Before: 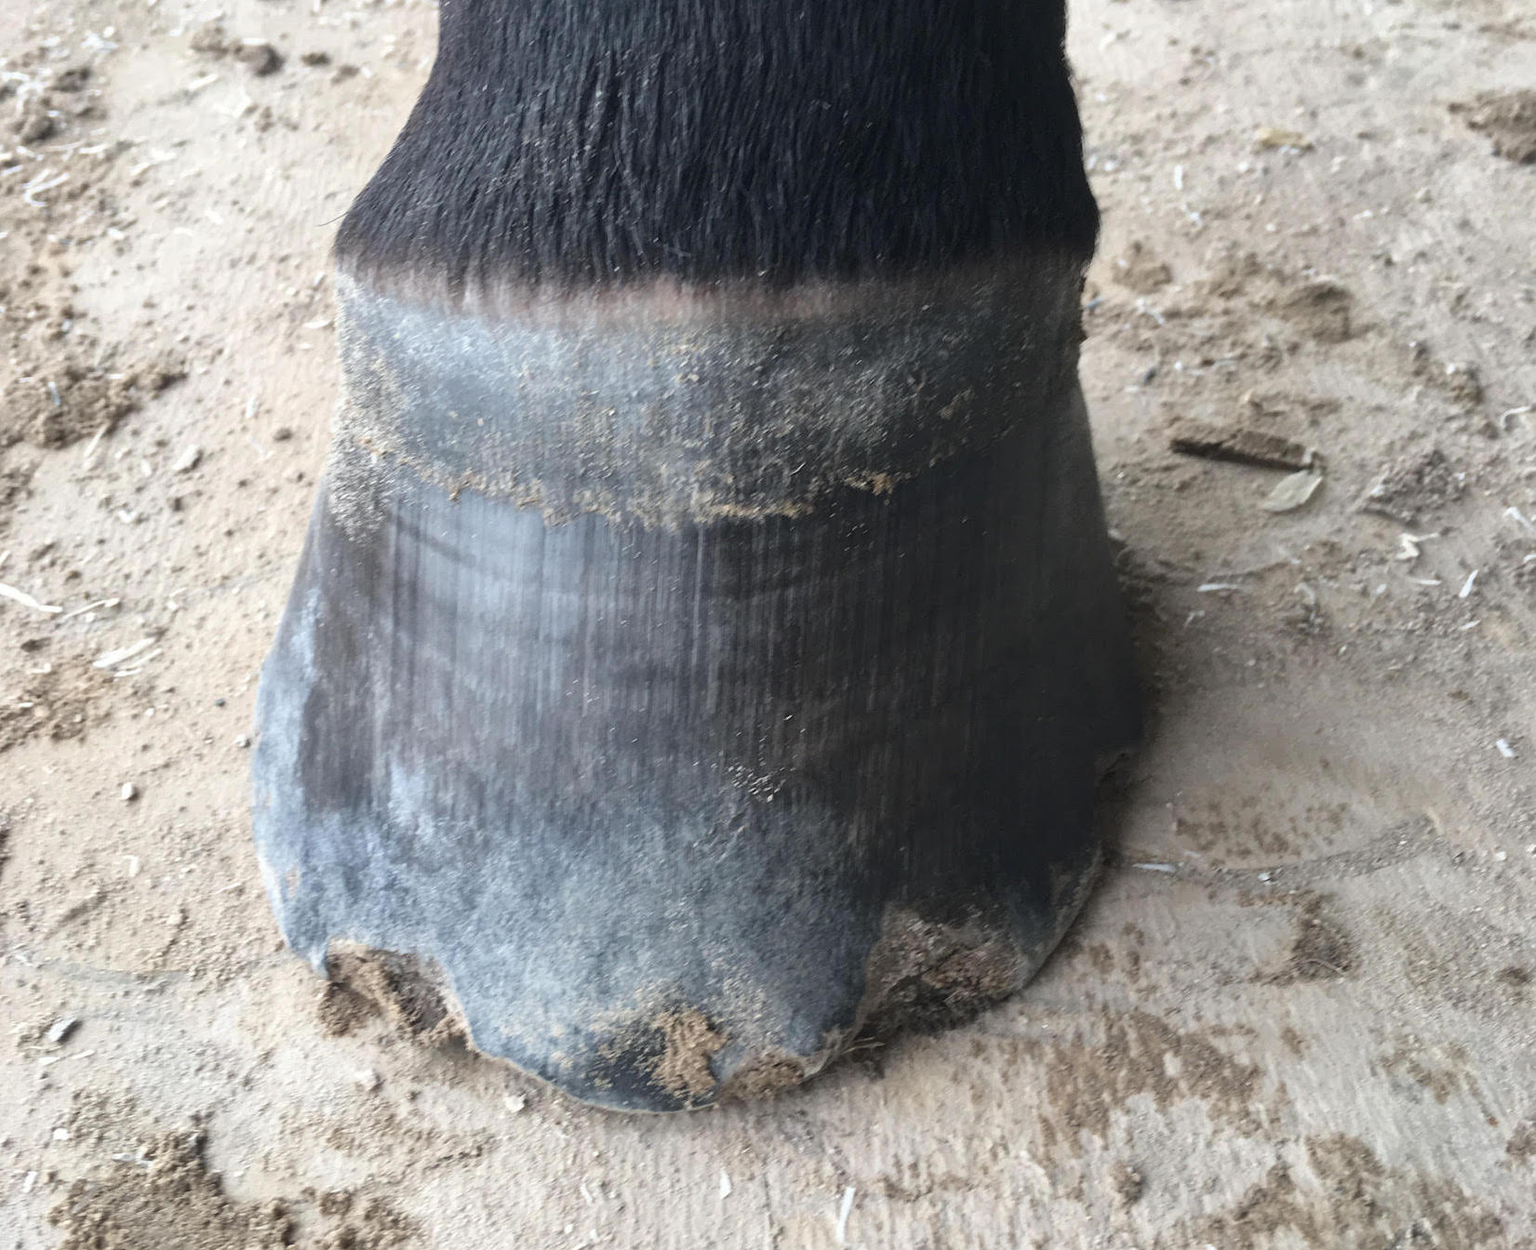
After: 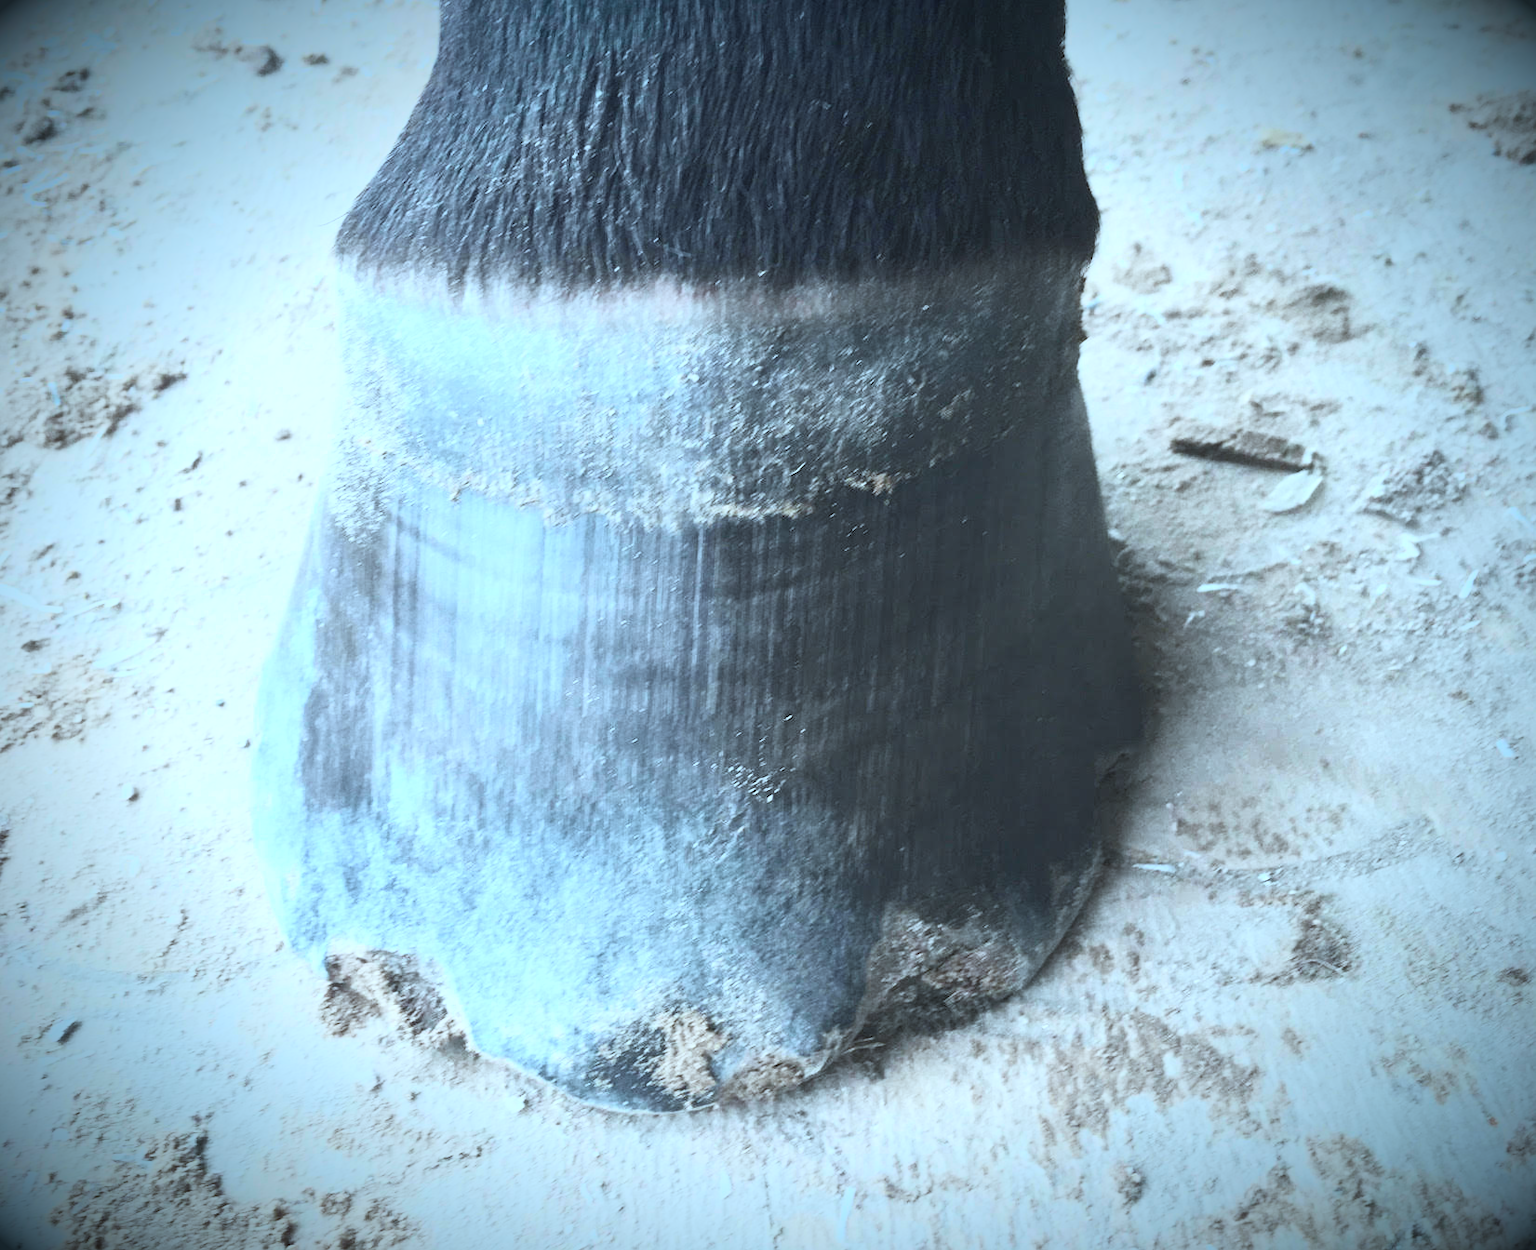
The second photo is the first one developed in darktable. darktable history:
color correction: highlights a* -10.49, highlights b* -18.89
vignetting: fall-off radius 60.28%, brightness -0.983, saturation 0.5, automatic ratio true
contrast brightness saturation: contrast 0.379, brightness 0.535
